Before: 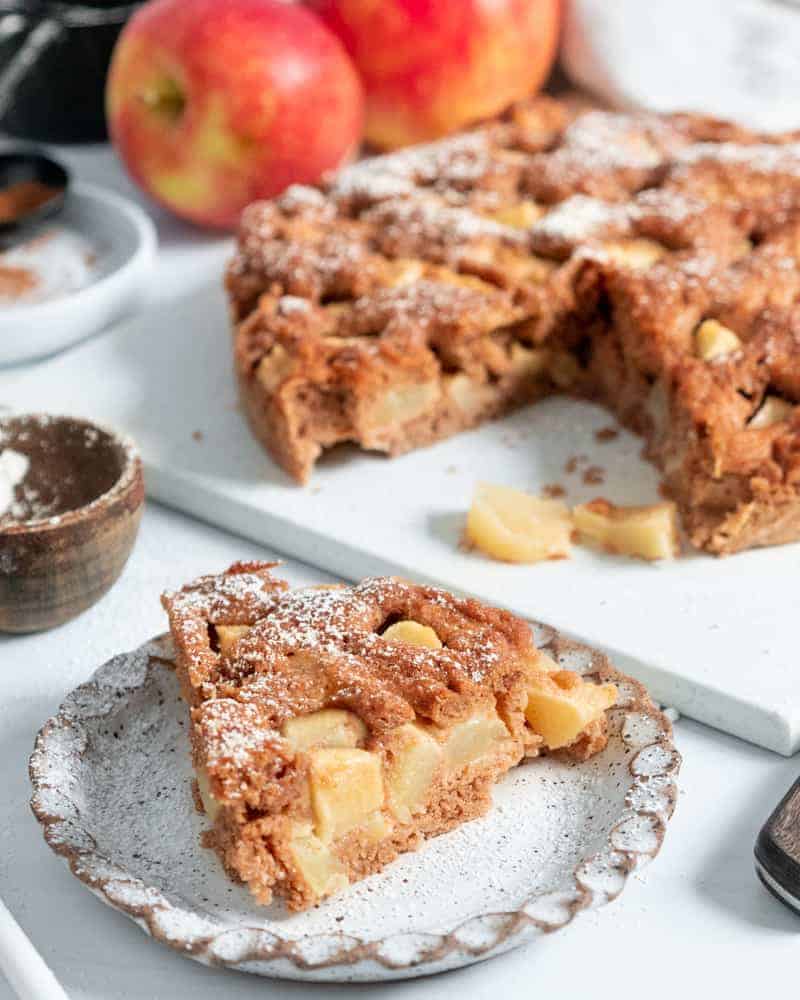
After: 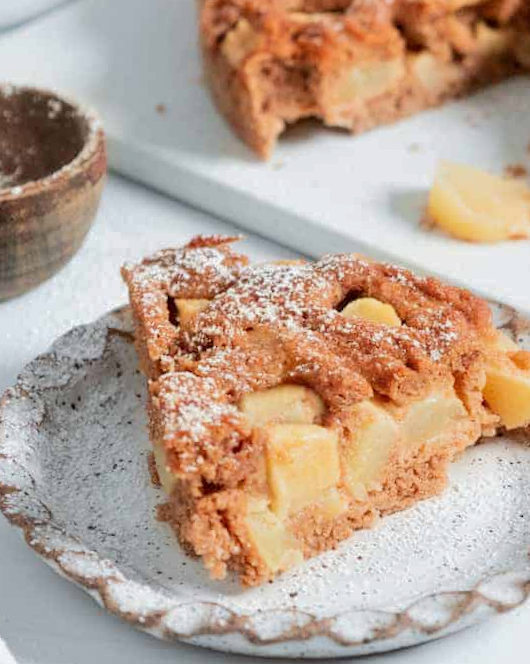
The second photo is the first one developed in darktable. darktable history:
base curve: curves: ch0 [(0, 0) (0.235, 0.266) (0.503, 0.496) (0.786, 0.72) (1, 1)], preserve colors average RGB
crop and rotate: angle -1.14°, left 3.673%, top 31.908%, right 28.334%
exposure: exposure -0.053 EV, compensate highlight preservation false
